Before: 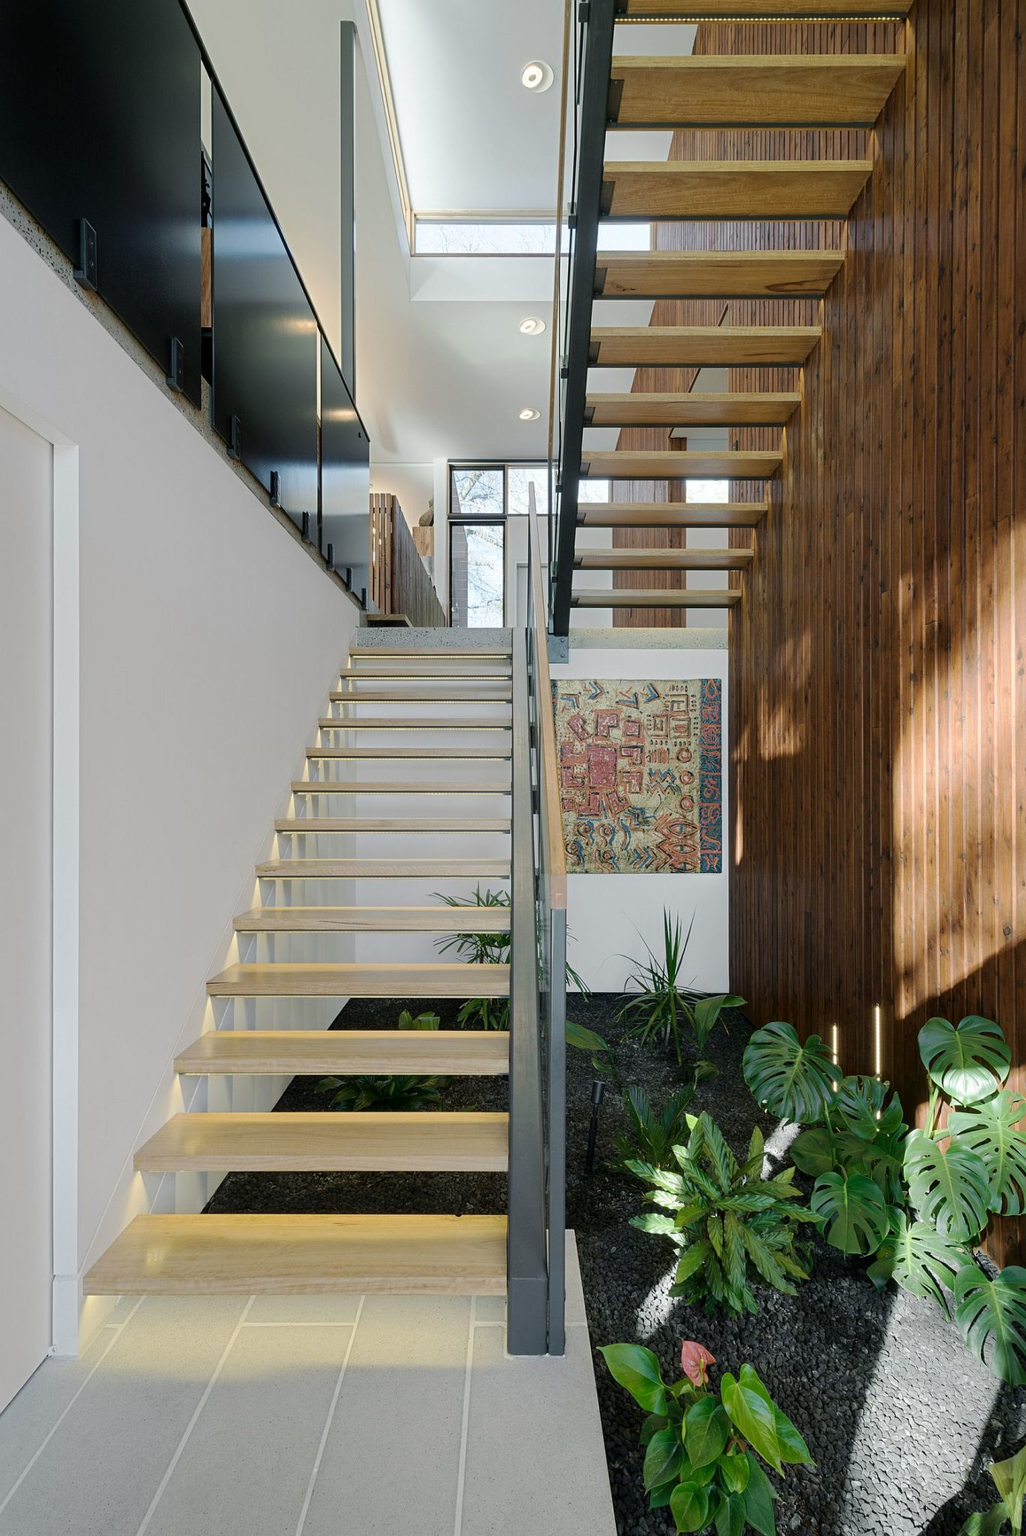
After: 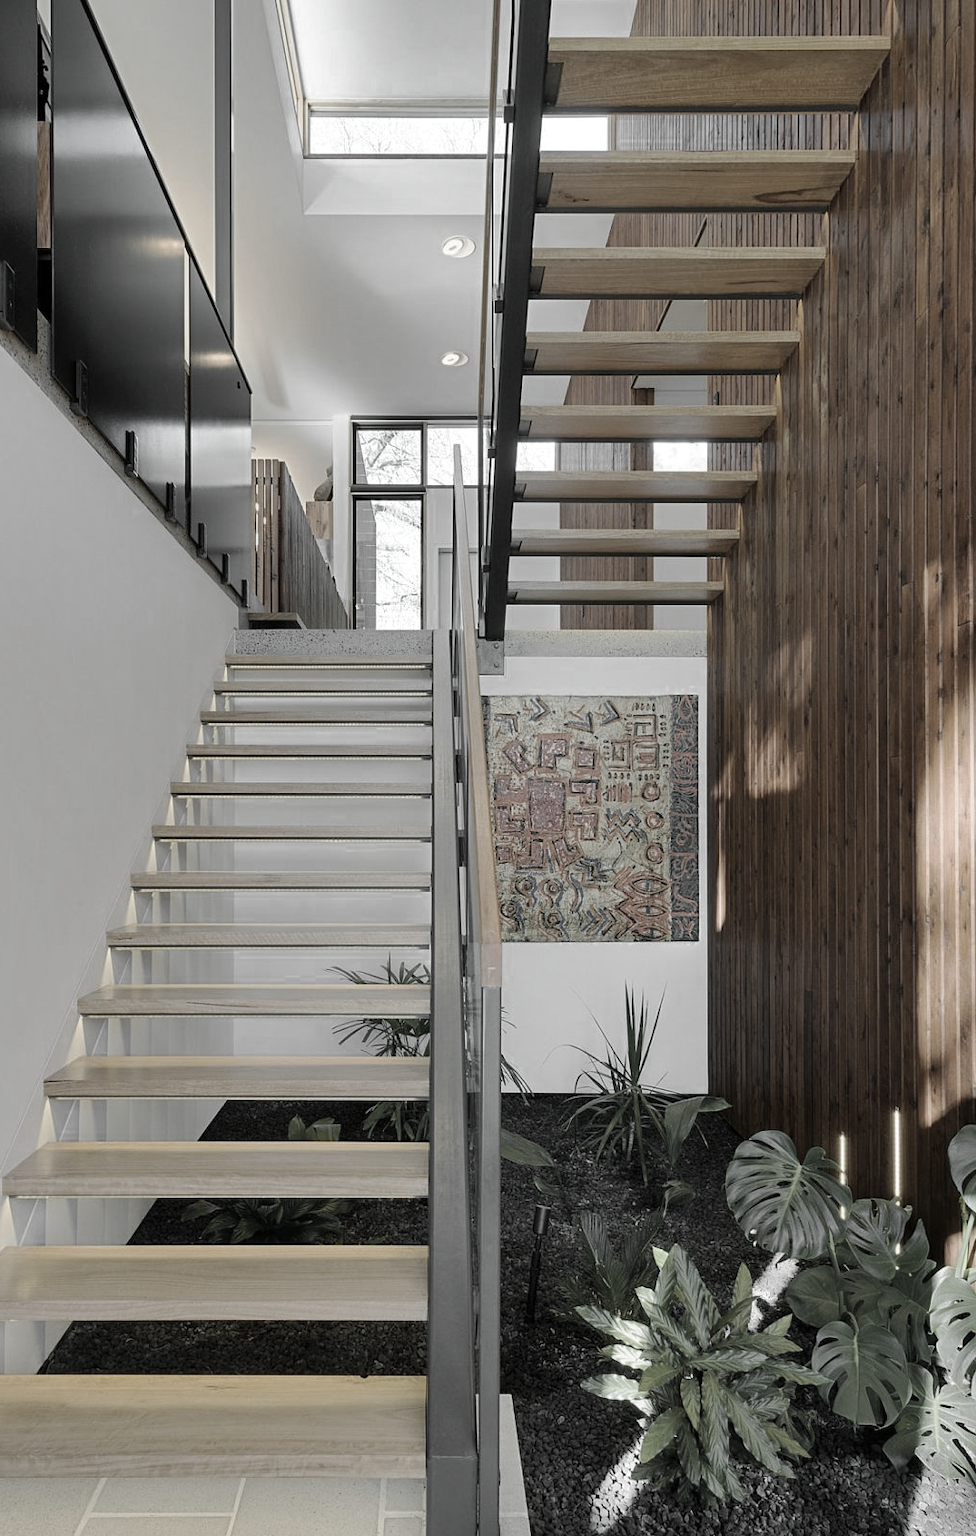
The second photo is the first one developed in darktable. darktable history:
color zones: curves: ch0 [(0, 0.613) (0.01, 0.613) (0.245, 0.448) (0.498, 0.529) (0.642, 0.665) (0.879, 0.777) (0.99, 0.613)]; ch1 [(0, 0.035) (0.121, 0.189) (0.259, 0.197) (0.415, 0.061) (0.589, 0.022) (0.732, 0.022) (0.857, 0.026) (0.991, 0.053)]
crop: left 16.797%, top 8.604%, right 8.249%, bottom 12.642%
shadows and highlights: low approximation 0.01, soften with gaussian
